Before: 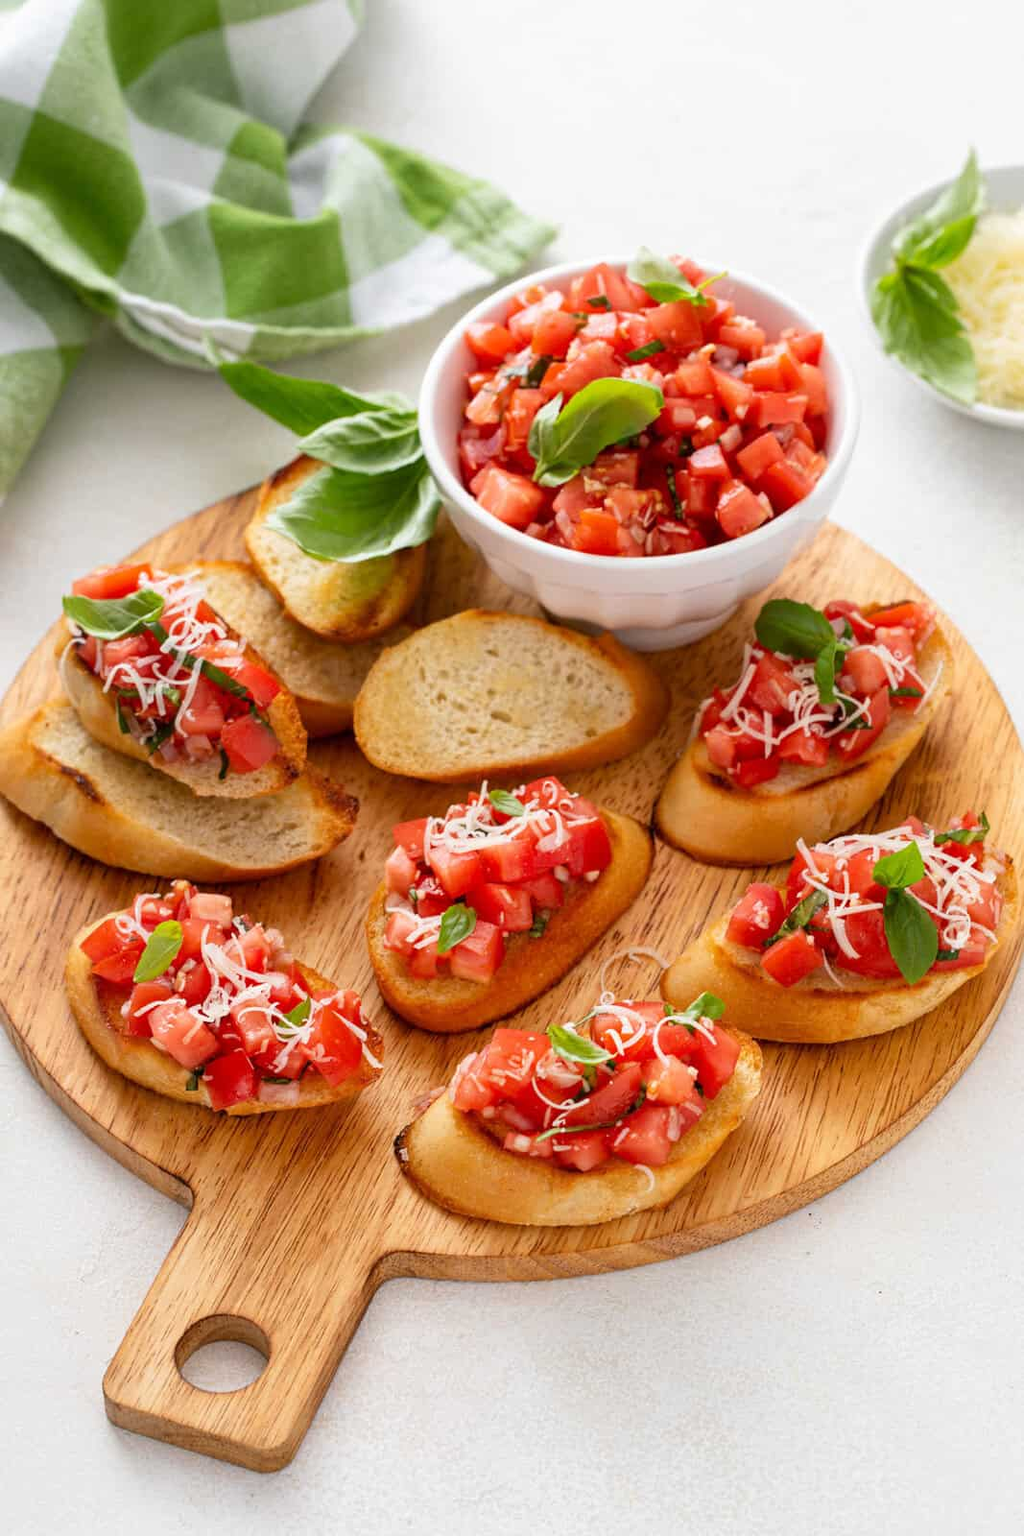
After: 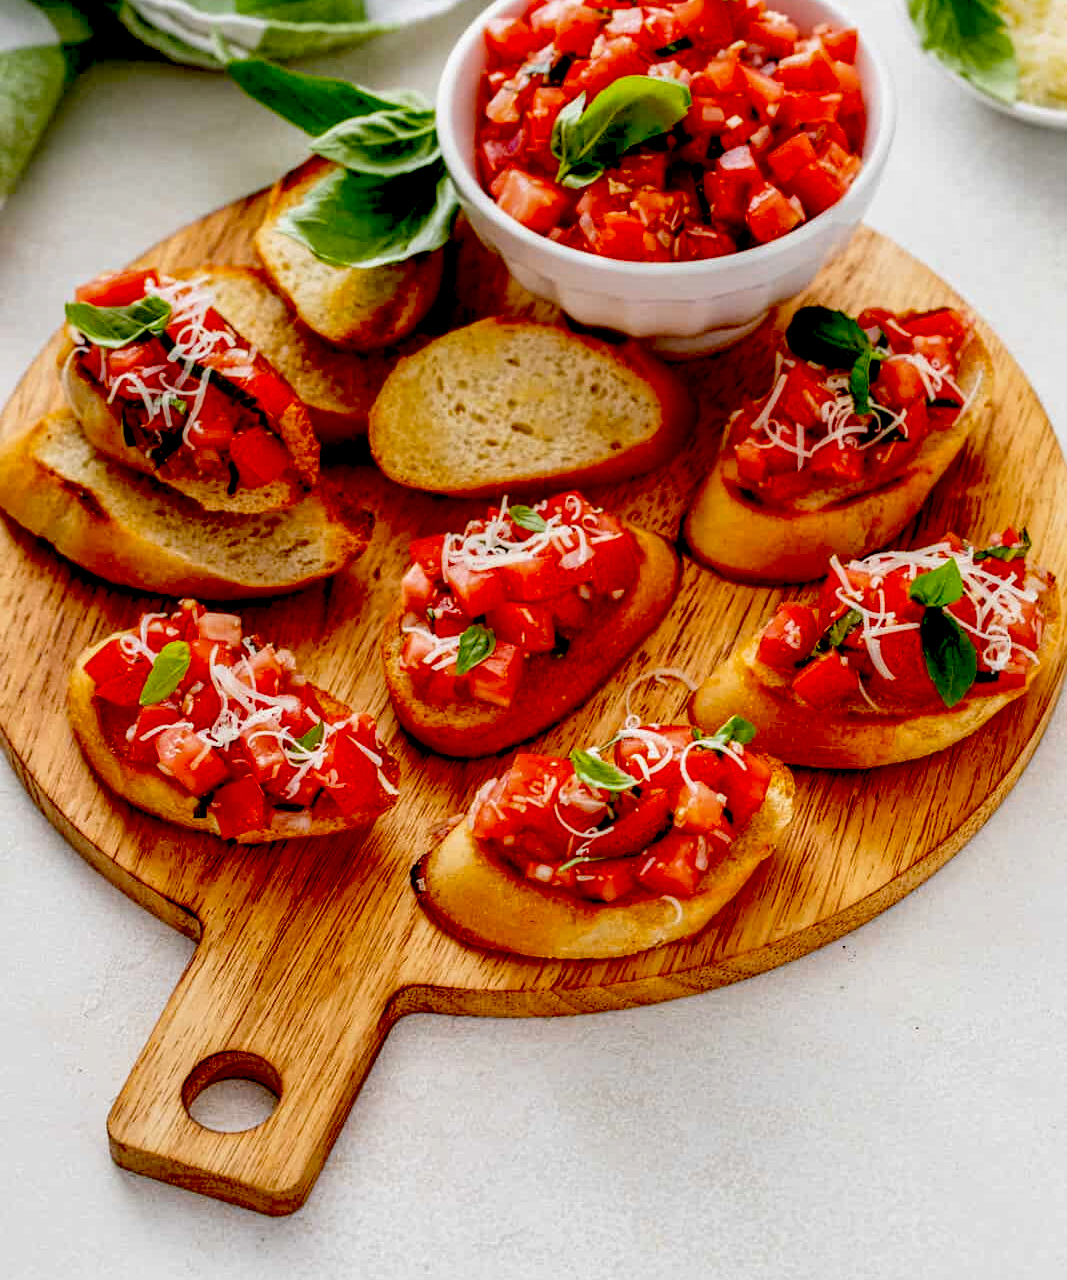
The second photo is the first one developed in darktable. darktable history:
local contrast: on, module defaults
crop and rotate: top 19.998%
exposure: black level correction 0.1, exposure -0.092 EV, compensate highlight preservation false
